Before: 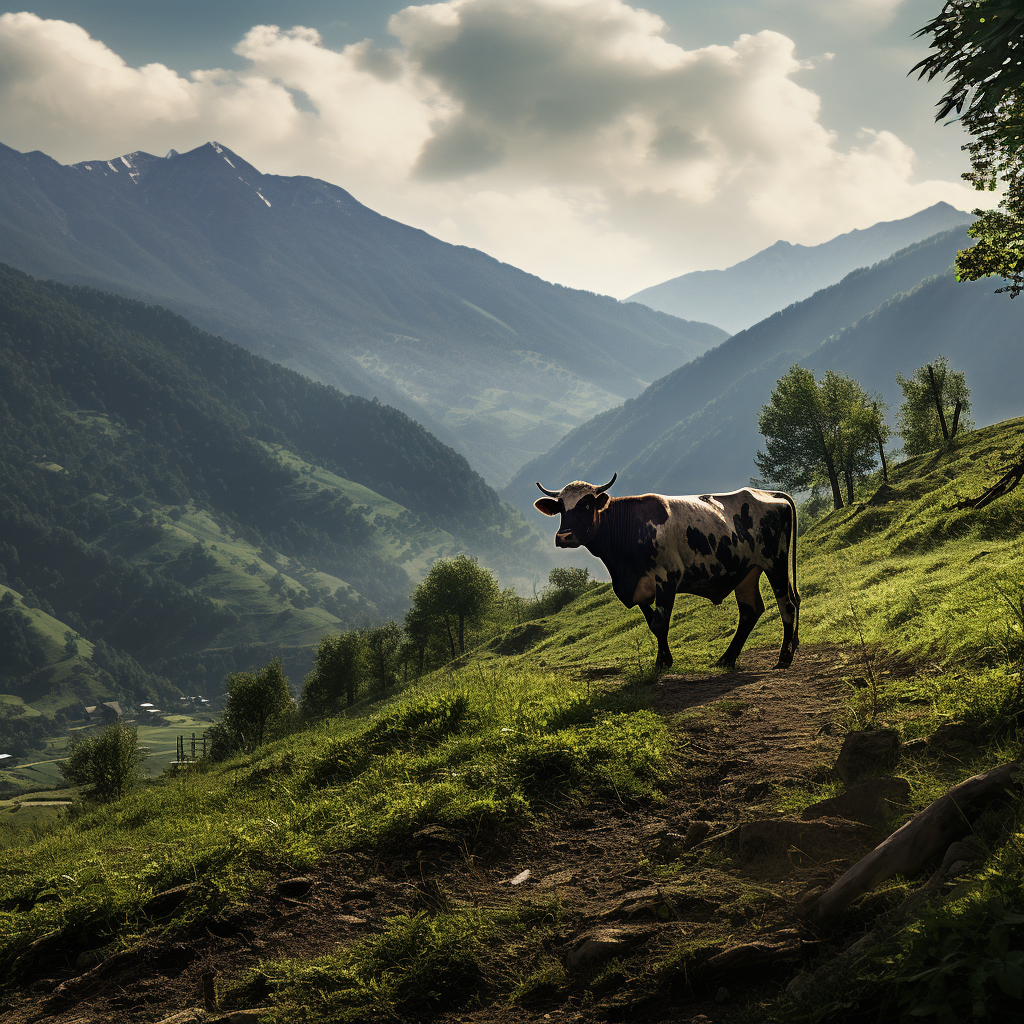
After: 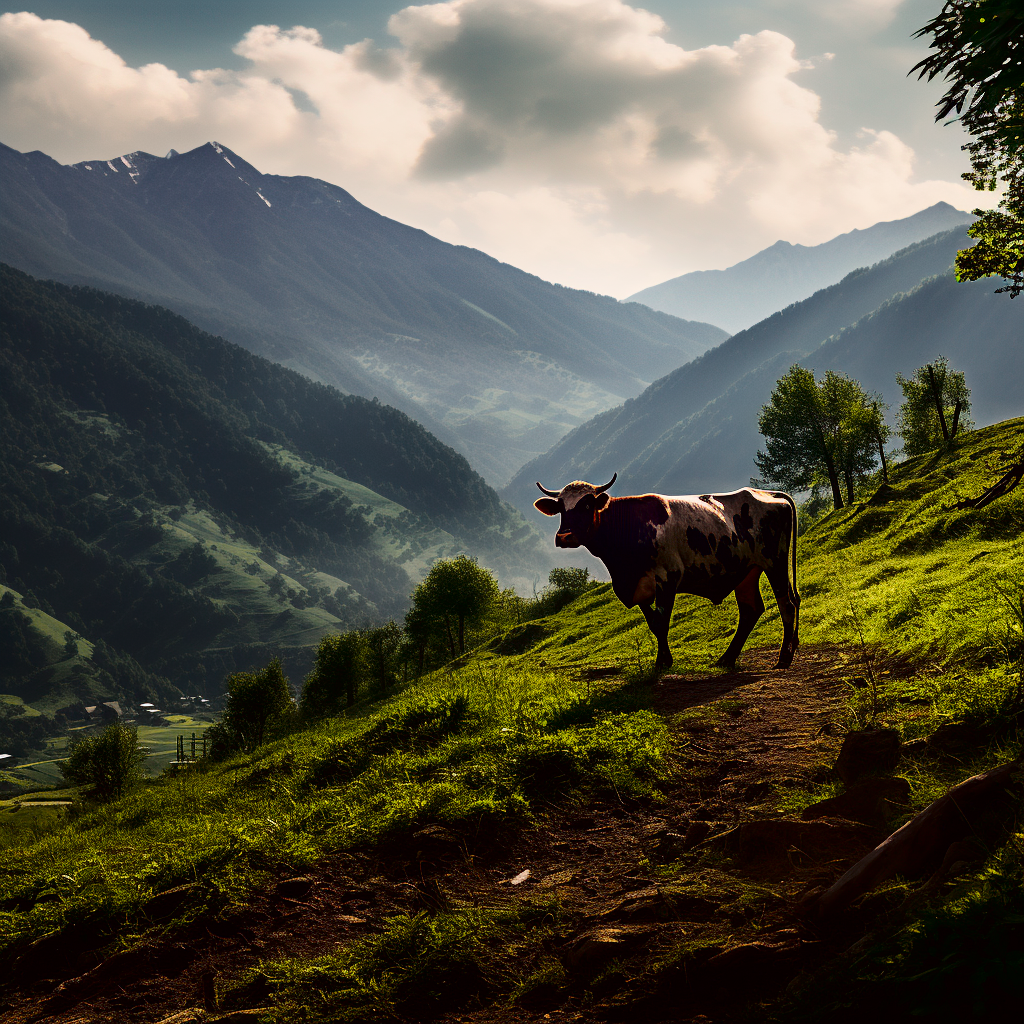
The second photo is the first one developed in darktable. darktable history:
tone curve: curves: ch0 [(0, 0) (0.106, 0.026) (0.275, 0.155) (0.392, 0.314) (0.513, 0.481) (0.657, 0.667) (1, 1)]; ch1 [(0, 0) (0.5, 0.511) (0.536, 0.579) (0.587, 0.69) (1, 1)]; ch2 [(0, 0) (0.5, 0.5) (0.55, 0.552) (0.625, 0.699) (1, 1)], color space Lab, independent channels, preserve colors none
